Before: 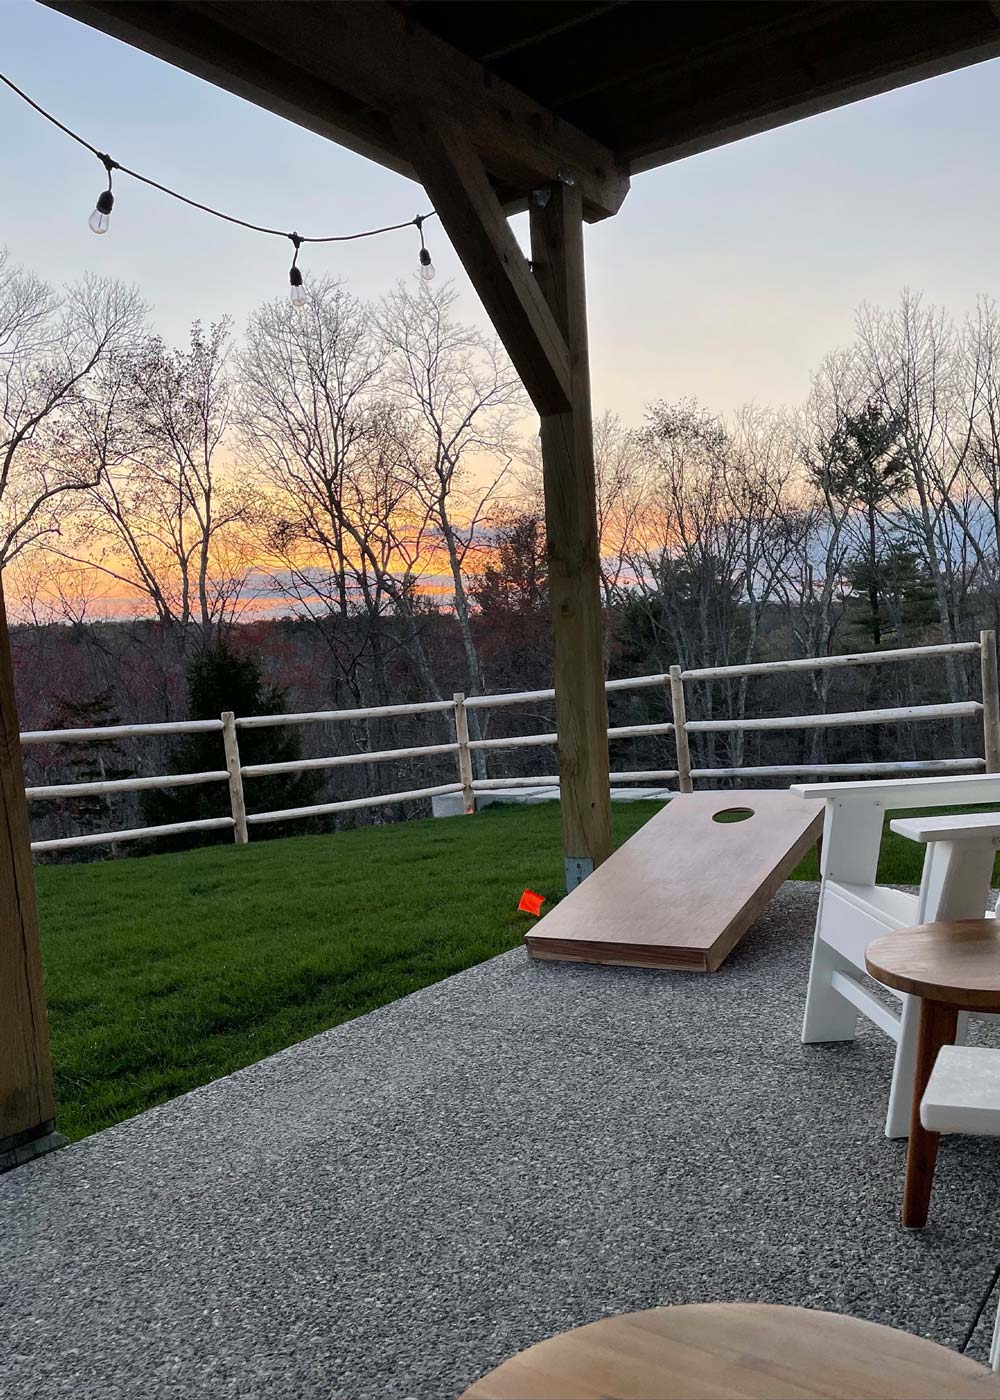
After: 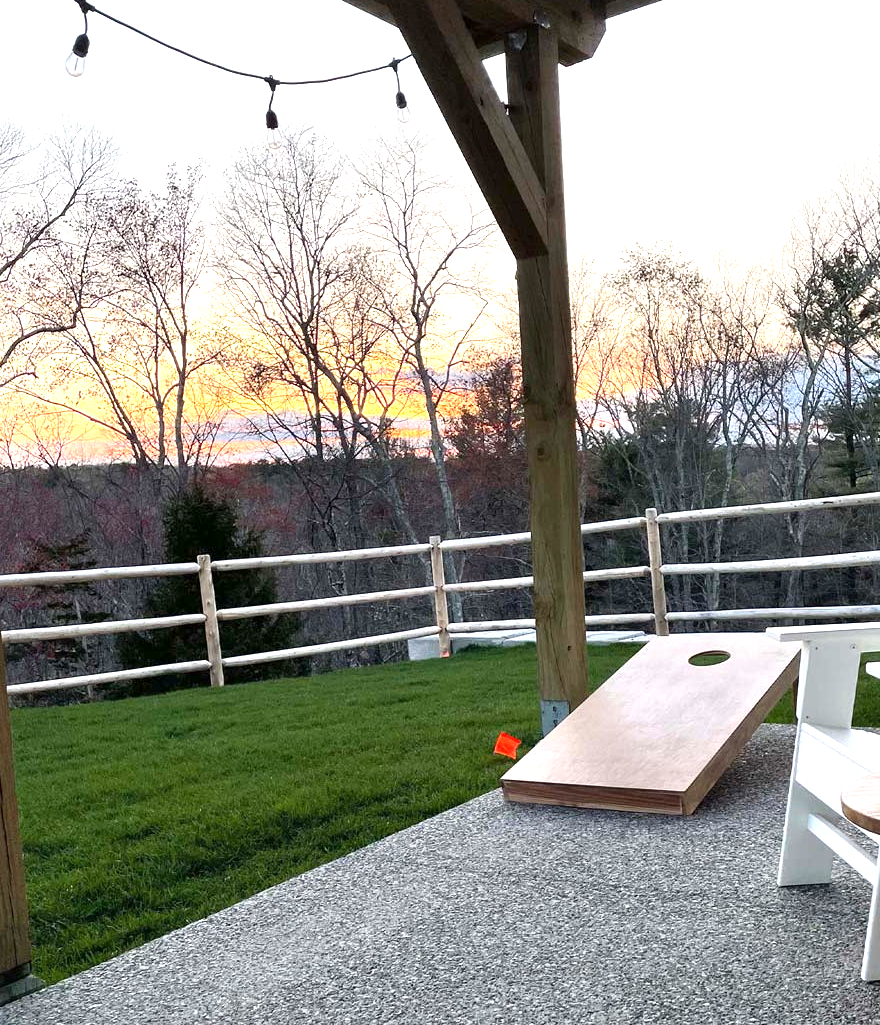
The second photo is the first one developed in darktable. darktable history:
exposure: exposure 1.089 EV, compensate highlight preservation false
crop and rotate: left 2.461%, top 11.255%, right 9.453%, bottom 15.52%
